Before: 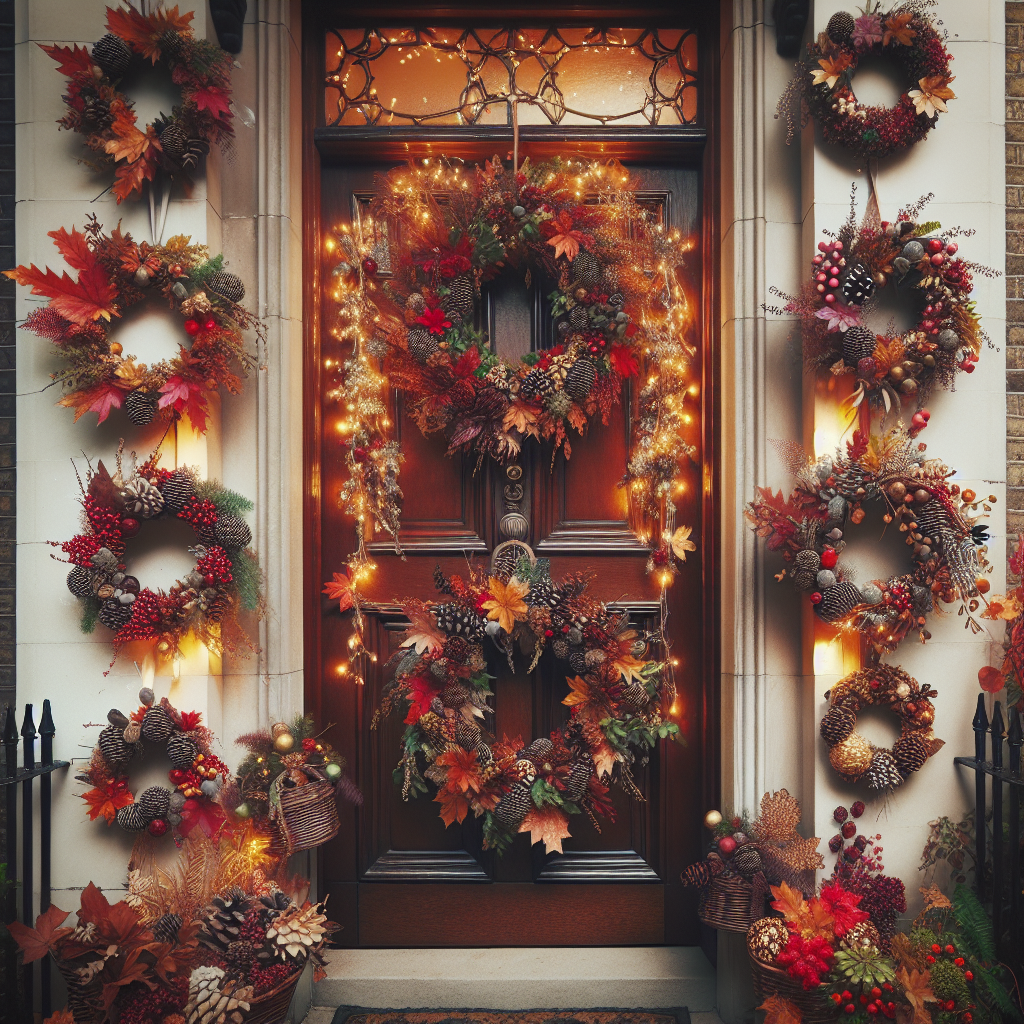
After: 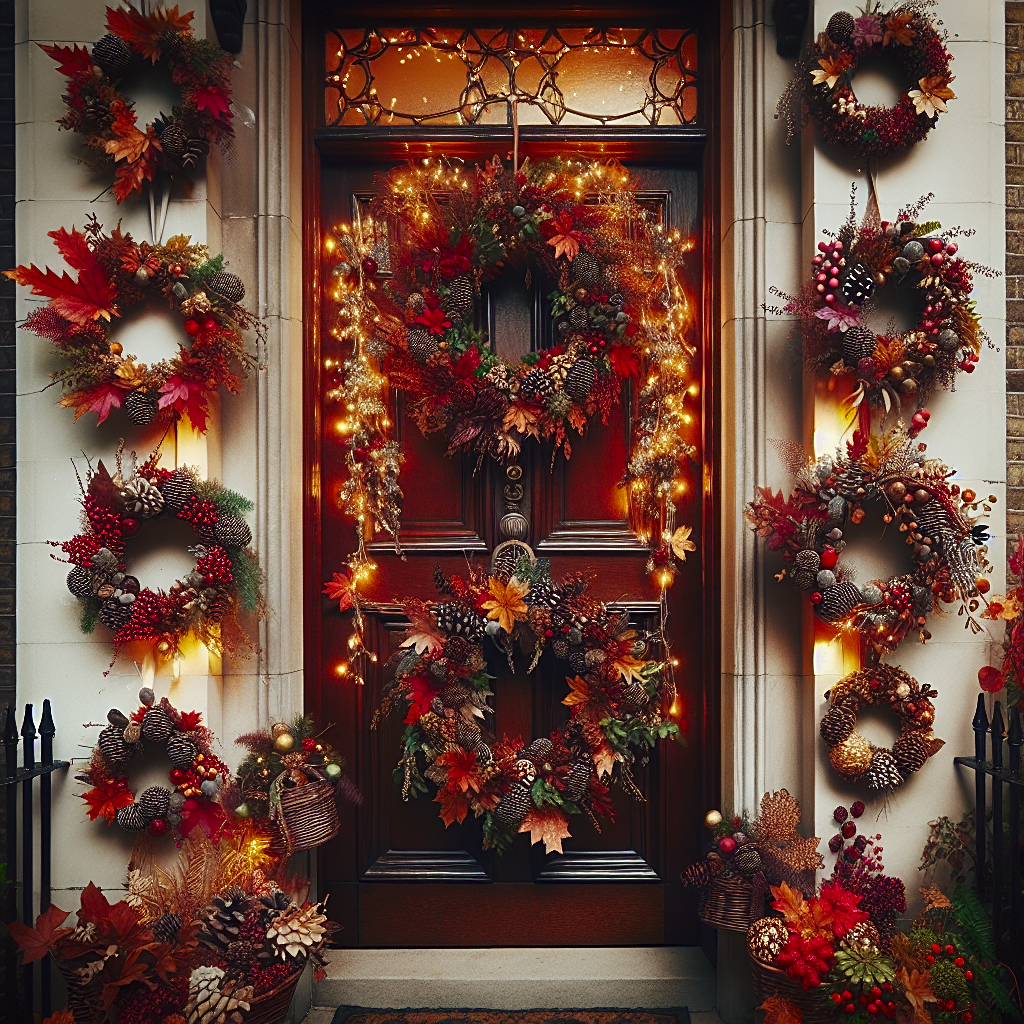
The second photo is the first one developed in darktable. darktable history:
contrast brightness saturation: contrast 0.07, brightness -0.14, saturation 0.11
sharpen: on, module defaults
